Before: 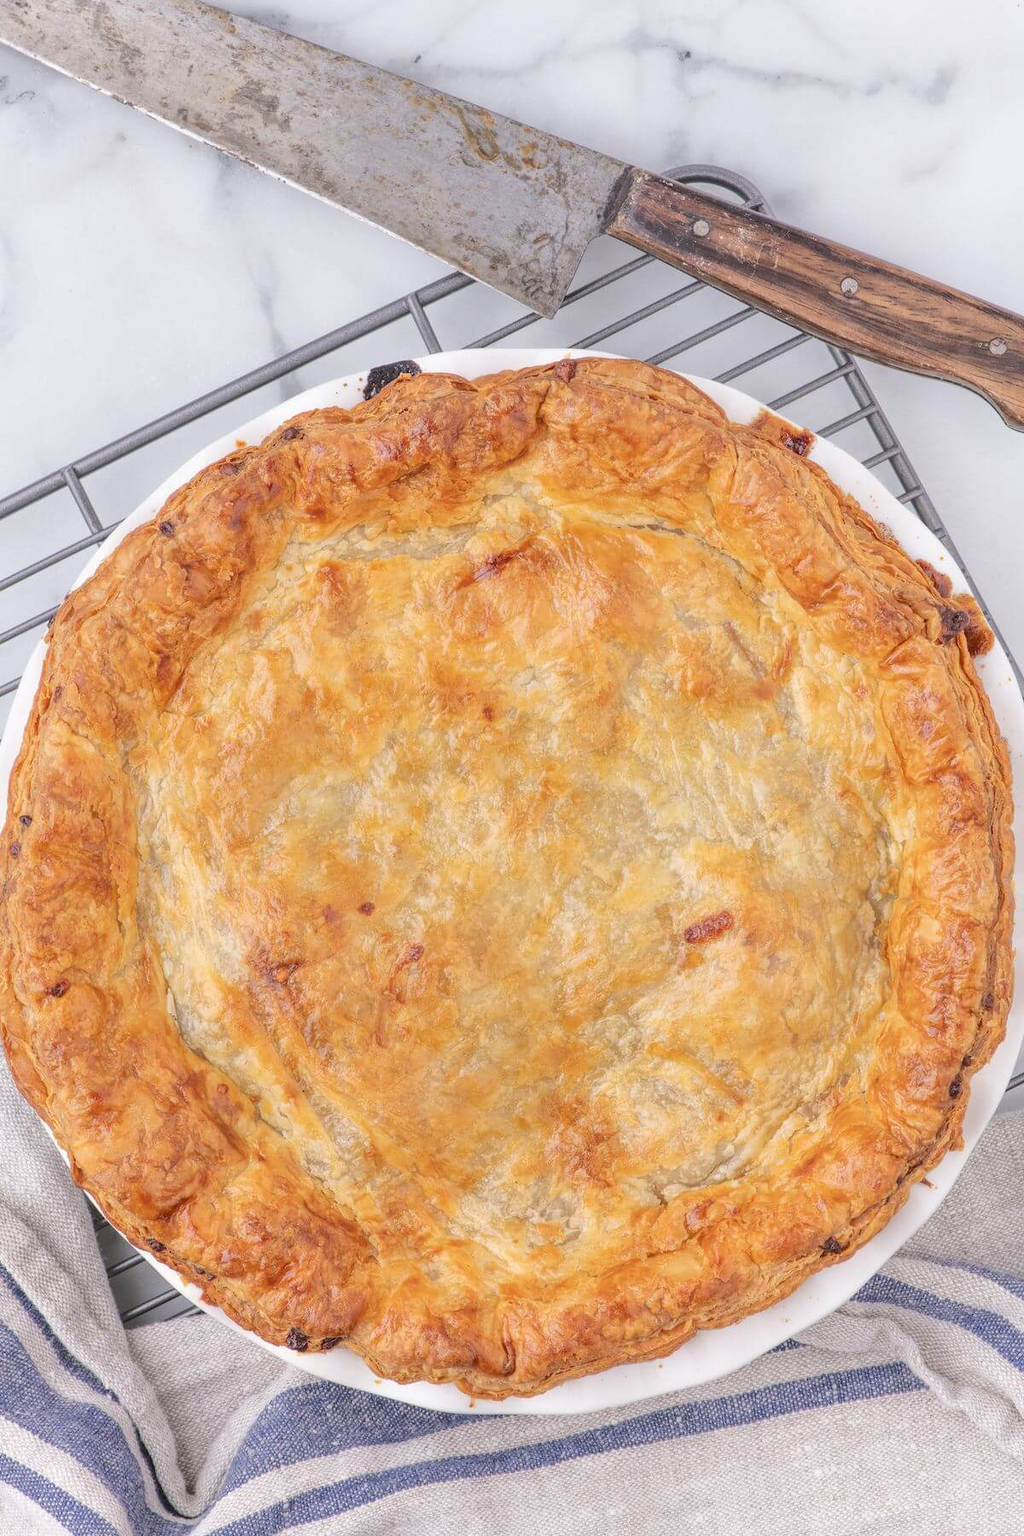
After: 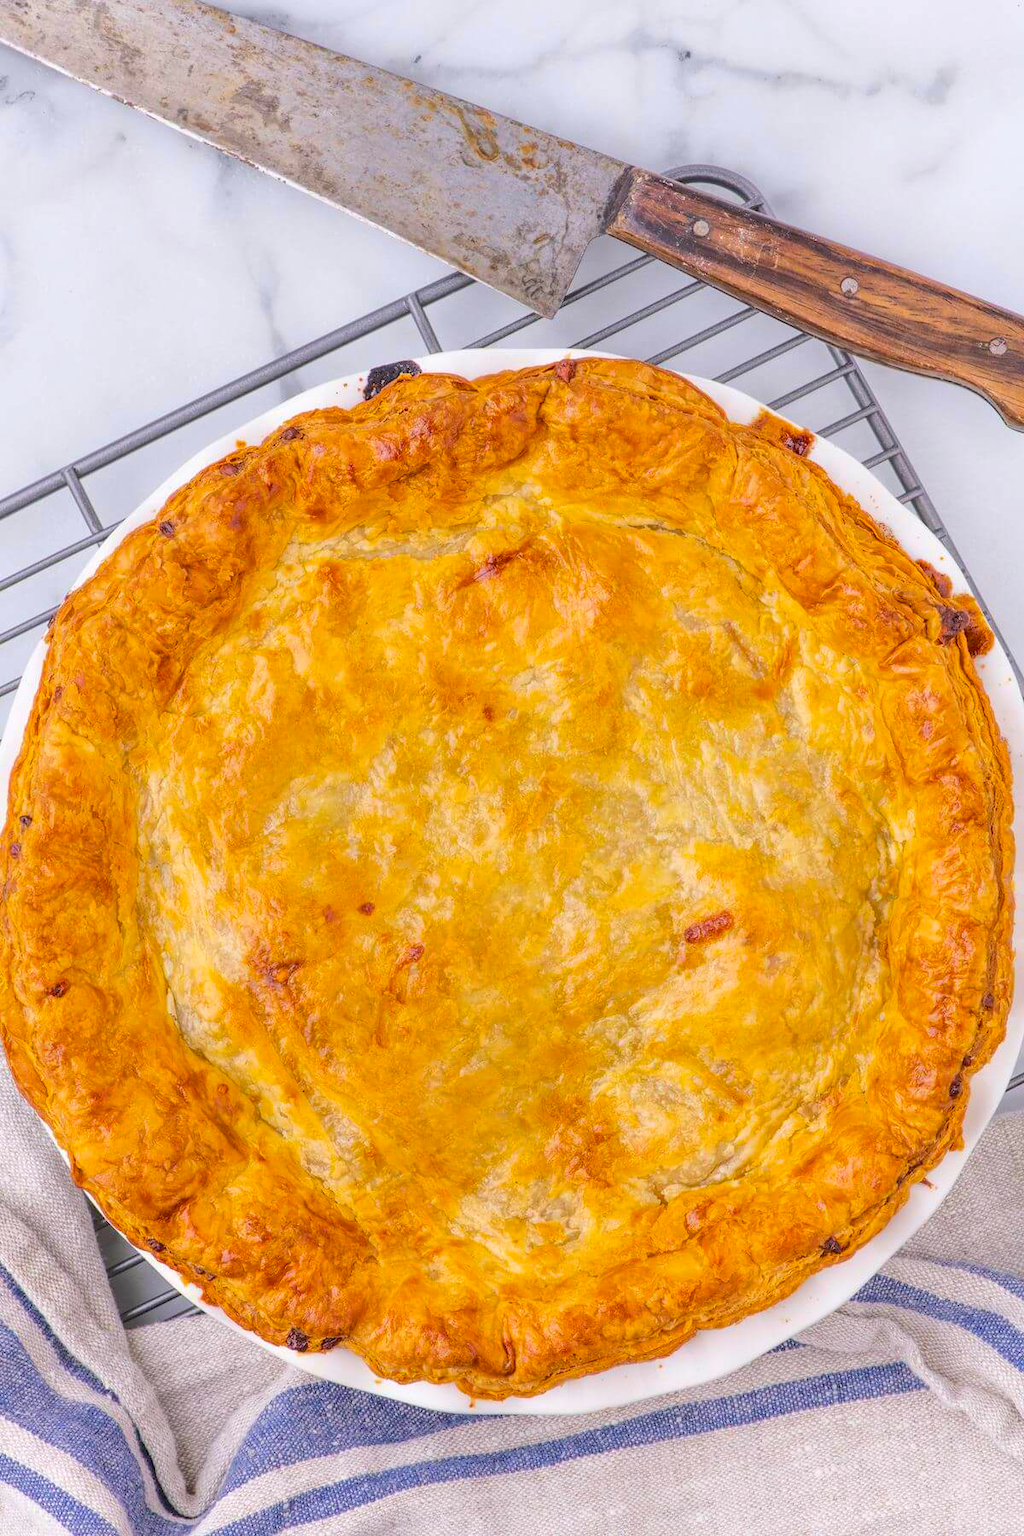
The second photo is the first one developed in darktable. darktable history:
color balance rgb: perceptual saturation grading › global saturation 29.819%, global vibrance 41.926%
